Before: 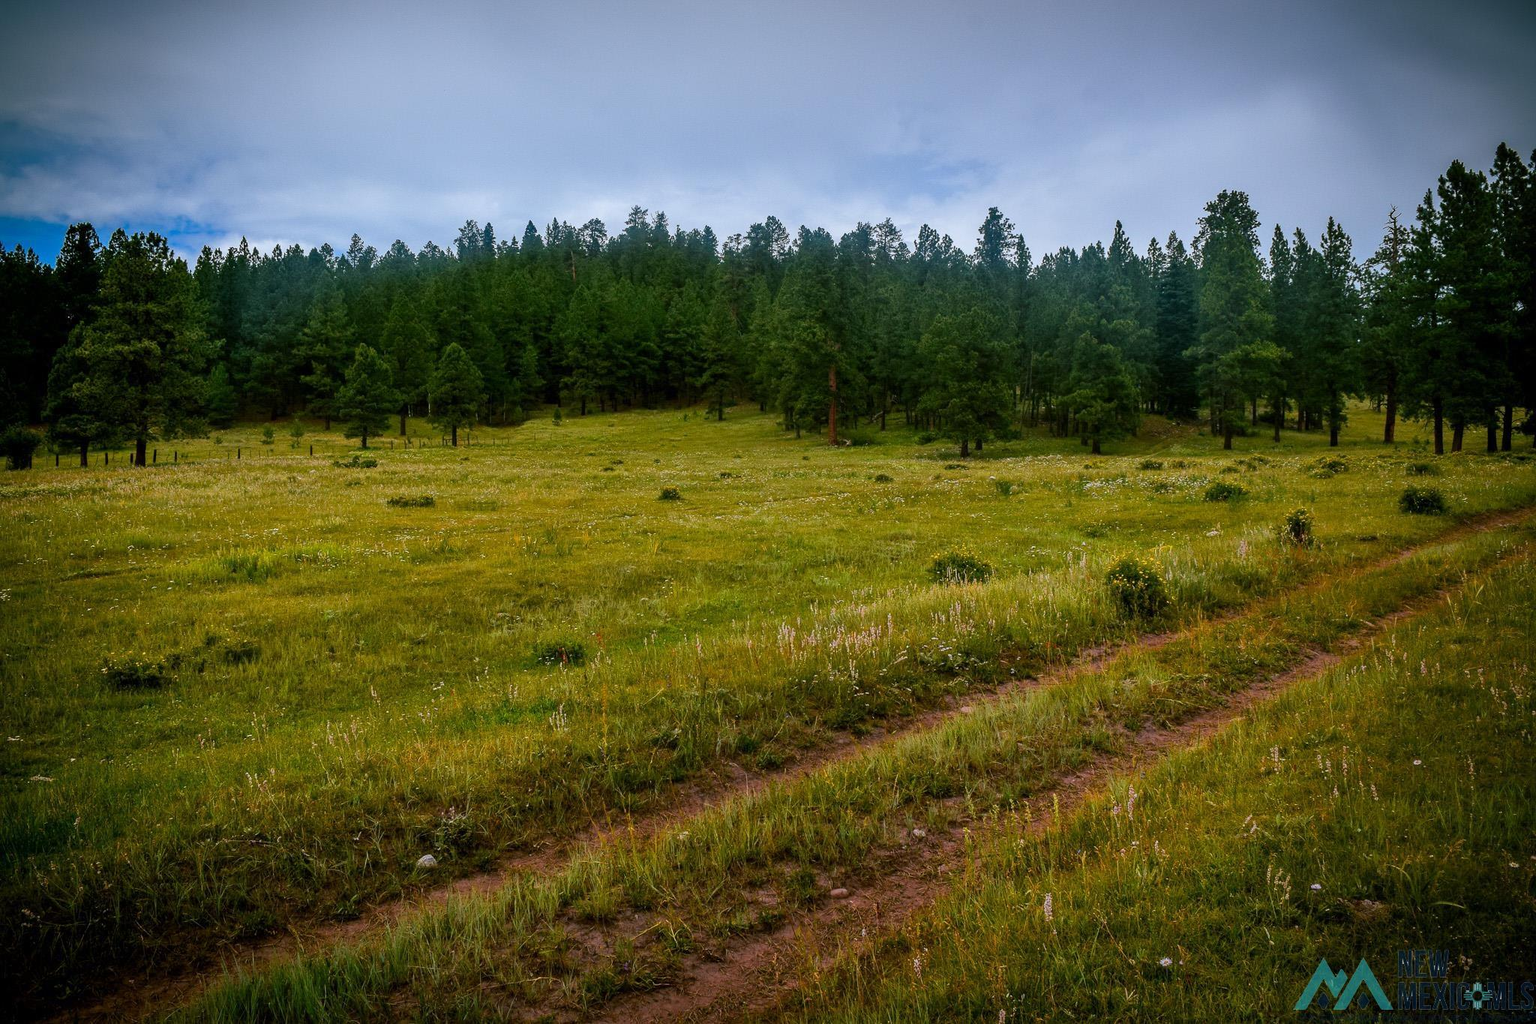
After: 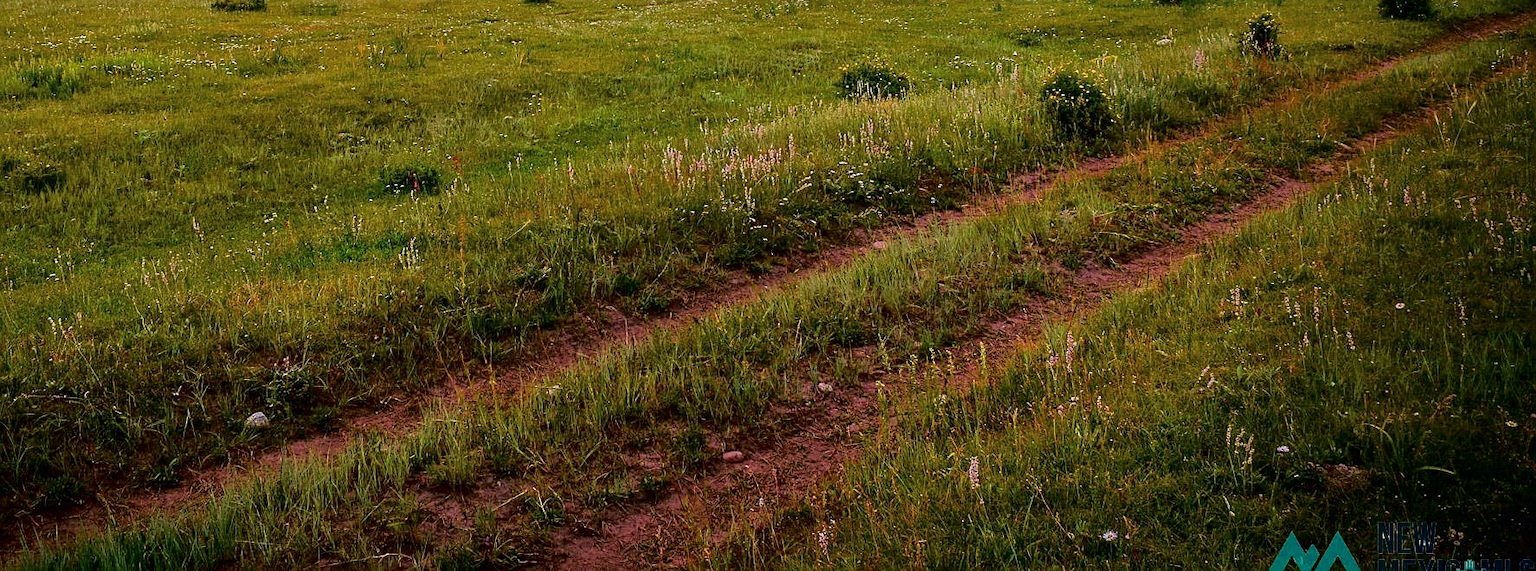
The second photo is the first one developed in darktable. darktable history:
crop and rotate: left 13.302%, top 48.587%, bottom 2.956%
tone curve: curves: ch0 [(0, 0) (0.106, 0.041) (0.256, 0.197) (0.37, 0.336) (0.513, 0.481) (0.667, 0.629) (1, 1)]; ch1 [(0, 0) (0.502, 0.505) (0.553, 0.577) (1, 1)]; ch2 [(0, 0) (0.5, 0.495) (0.56, 0.544) (1, 1)], color space Lab, independent channels, preserve colors none
sharpen: on, module defaults
velvia: on, module defaults
